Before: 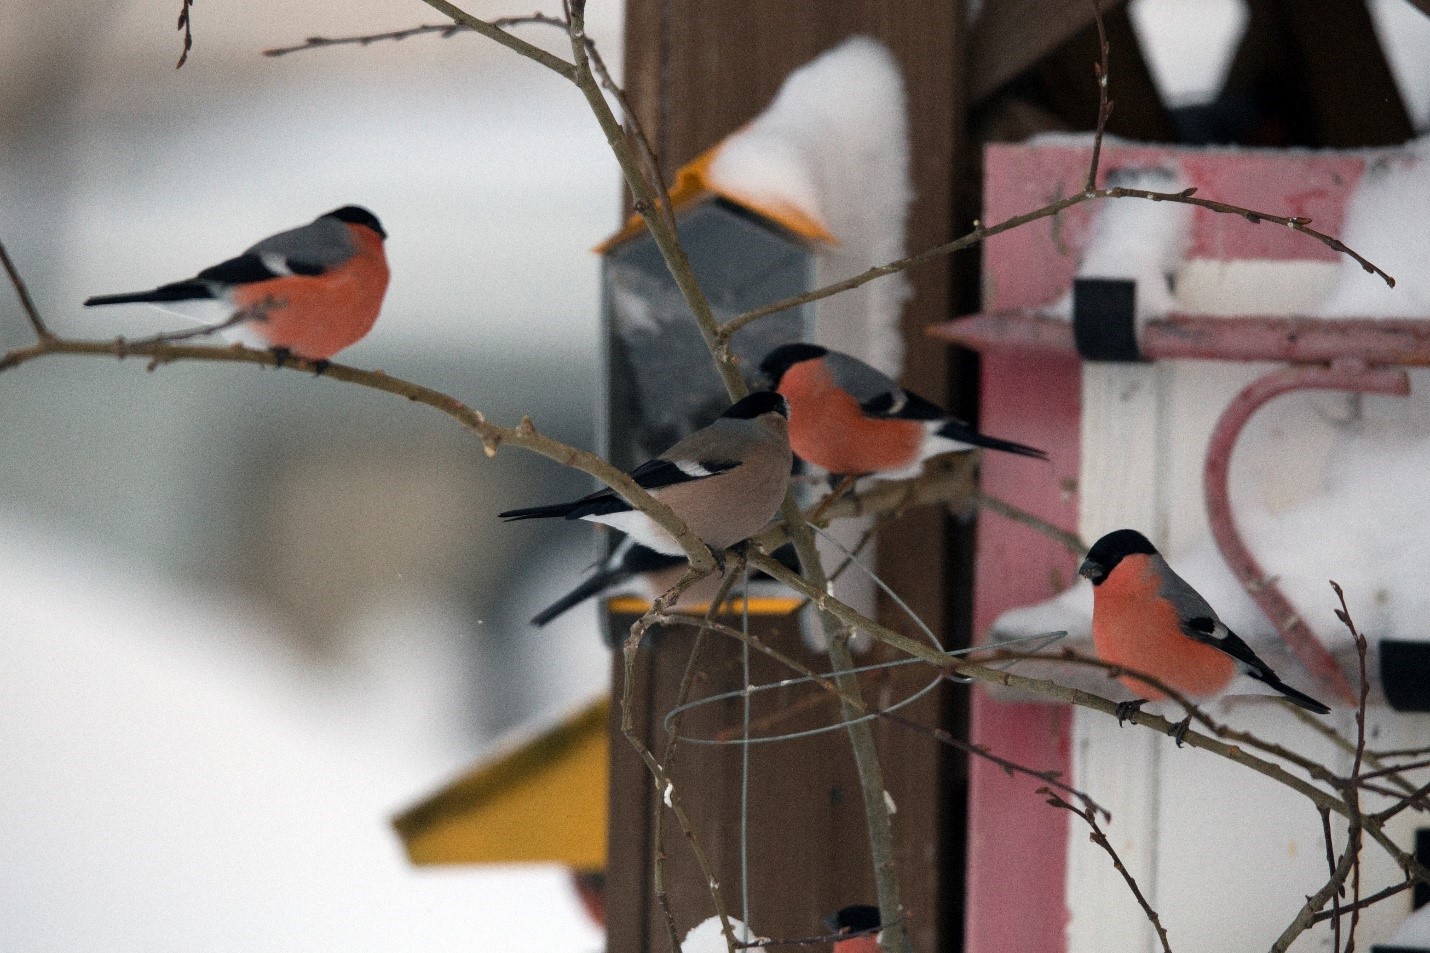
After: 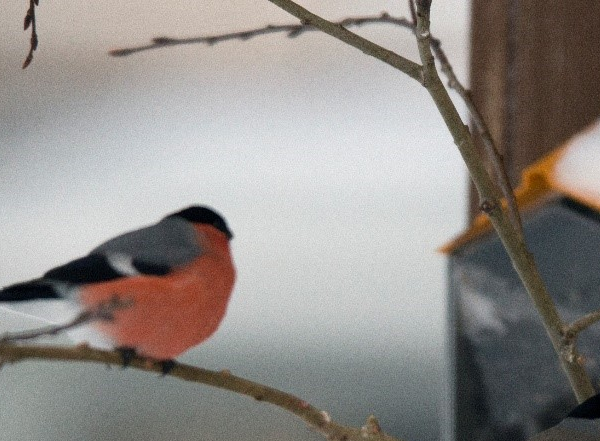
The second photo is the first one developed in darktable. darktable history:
crop and rotate: left 10.817%, top 0.062%, right 47.194%, bottom 53.626%
exposure: compensate highlight preservation false
